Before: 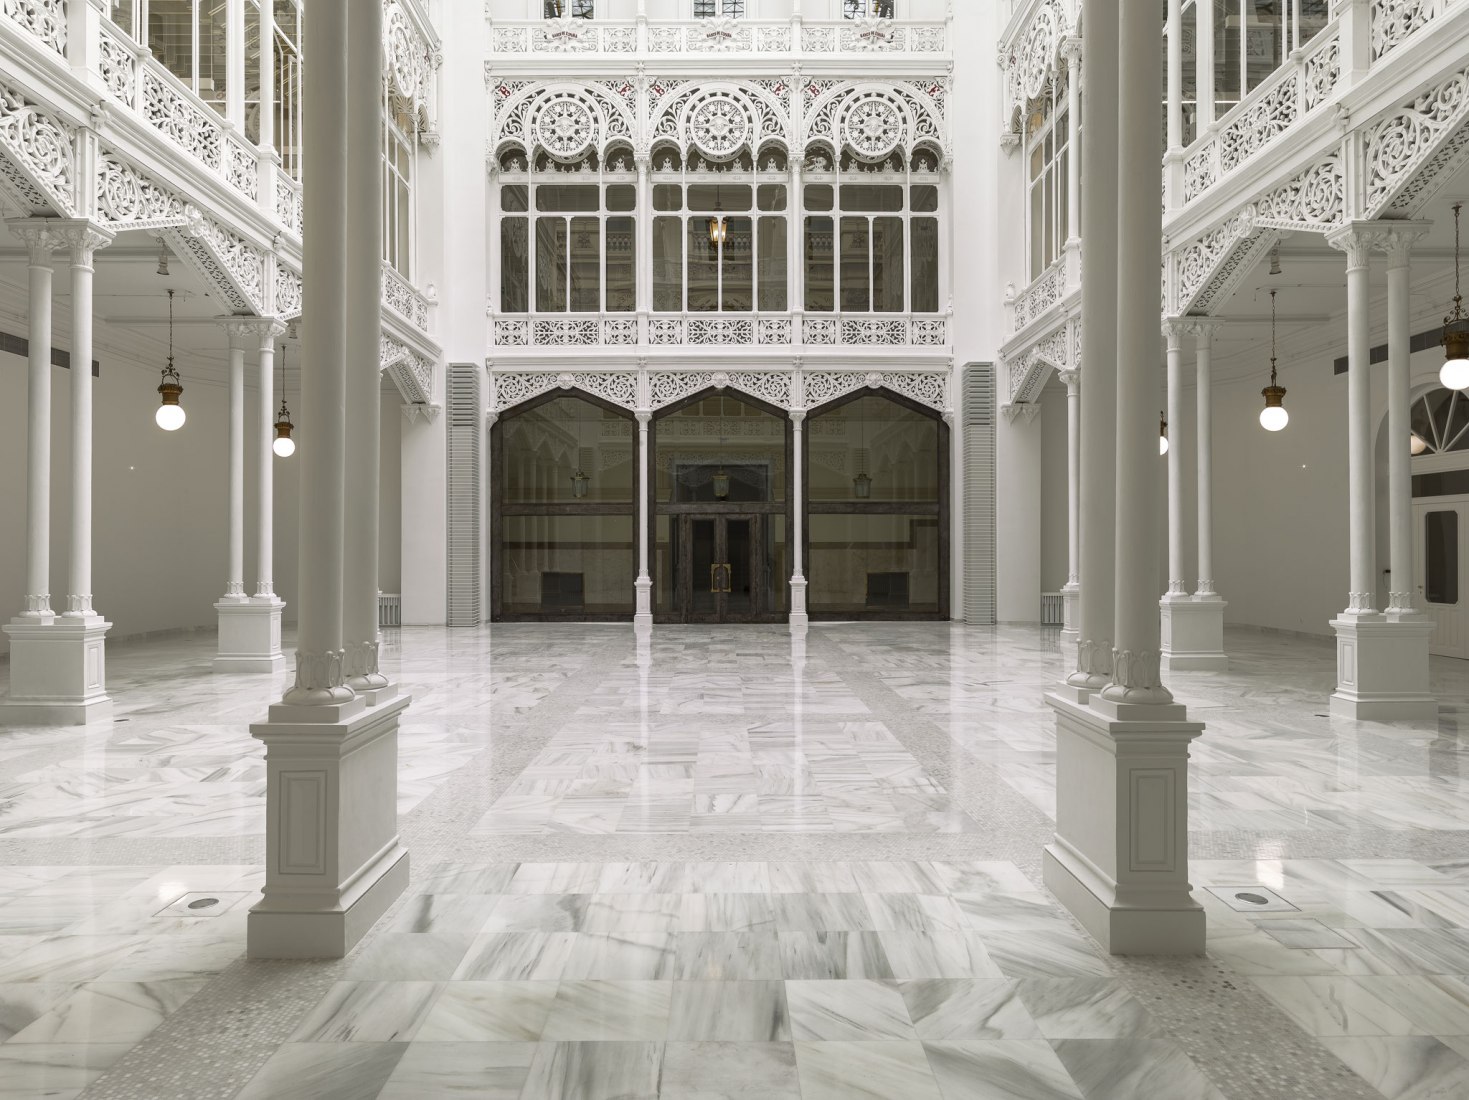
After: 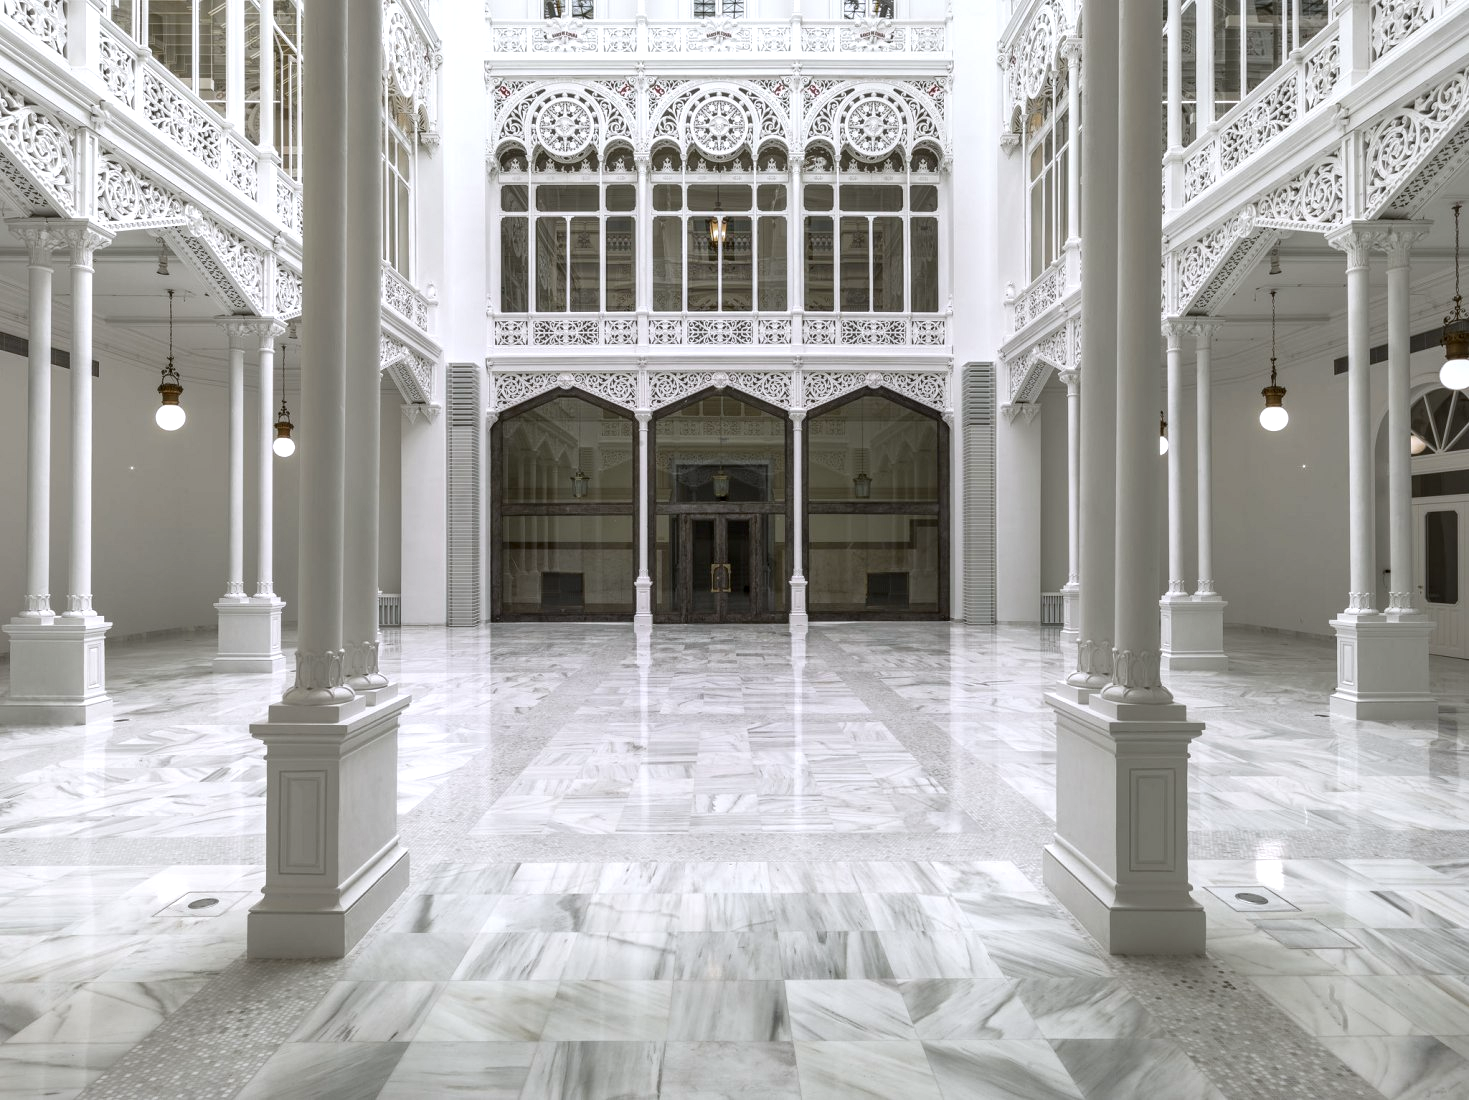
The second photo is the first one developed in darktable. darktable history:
exposure: exposure 0.2 EV, compensate highlight preservation false
local contrast: detail 130%
color correction: highlights a* -0.137, highlights b* -5.91, shadows a* -0.137, shadows b* -0.137
